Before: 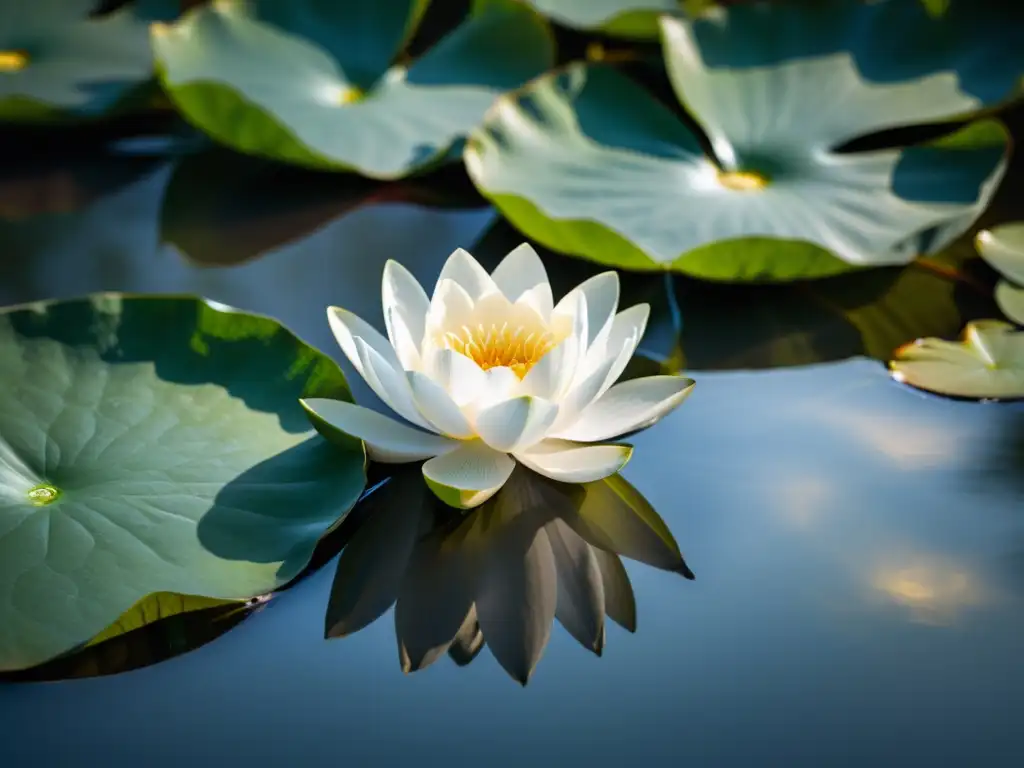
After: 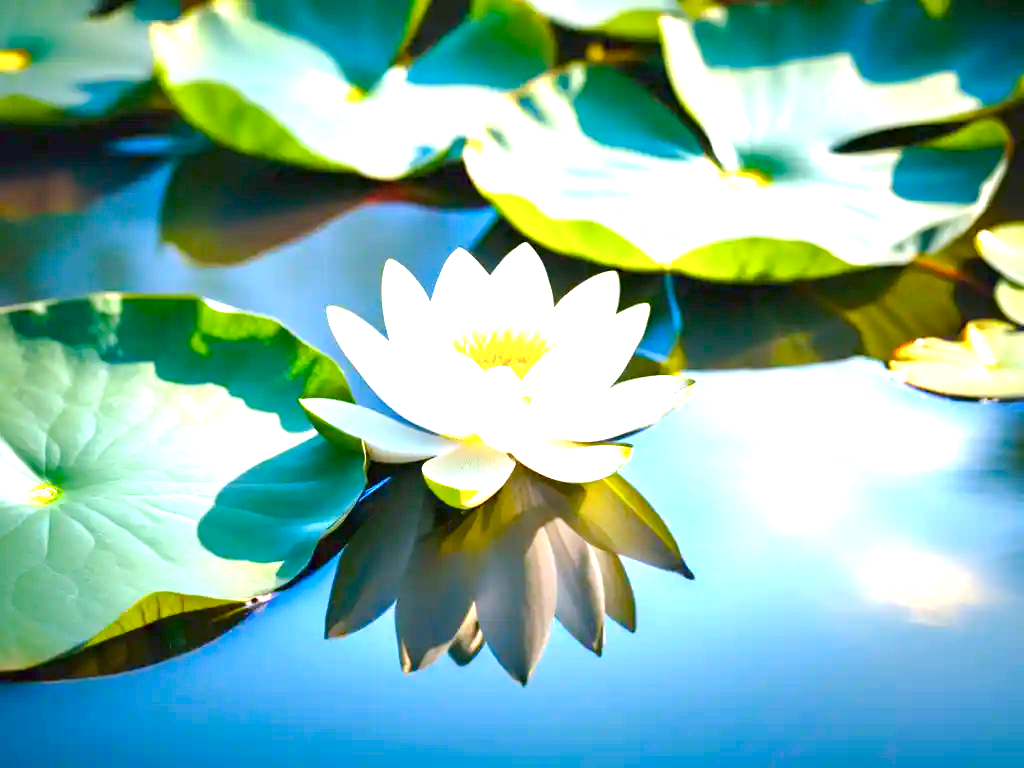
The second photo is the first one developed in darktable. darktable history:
color balance rgb: highlights gain › chroma 1.528%, highlights gain › hue 306.59°, linear chroma grading › shadows -9.612%, linear chroma grading › global chroma 19.765%, perceptual saturation grading › global saturation 0.744%, perceptual saturation grading › highlights -16.898%, perceptual saturation grading › mid-tones 33.294%, perceptual saturation grading › shadows 50.501%, perceptual brilliance grading › mid-tones 9.43%, perceptual brilliance grading › shadows 15.121%, global vibrance 20%
exposure: black level correction 0, exposure 2.113 EV, compensate highlight preservation false
